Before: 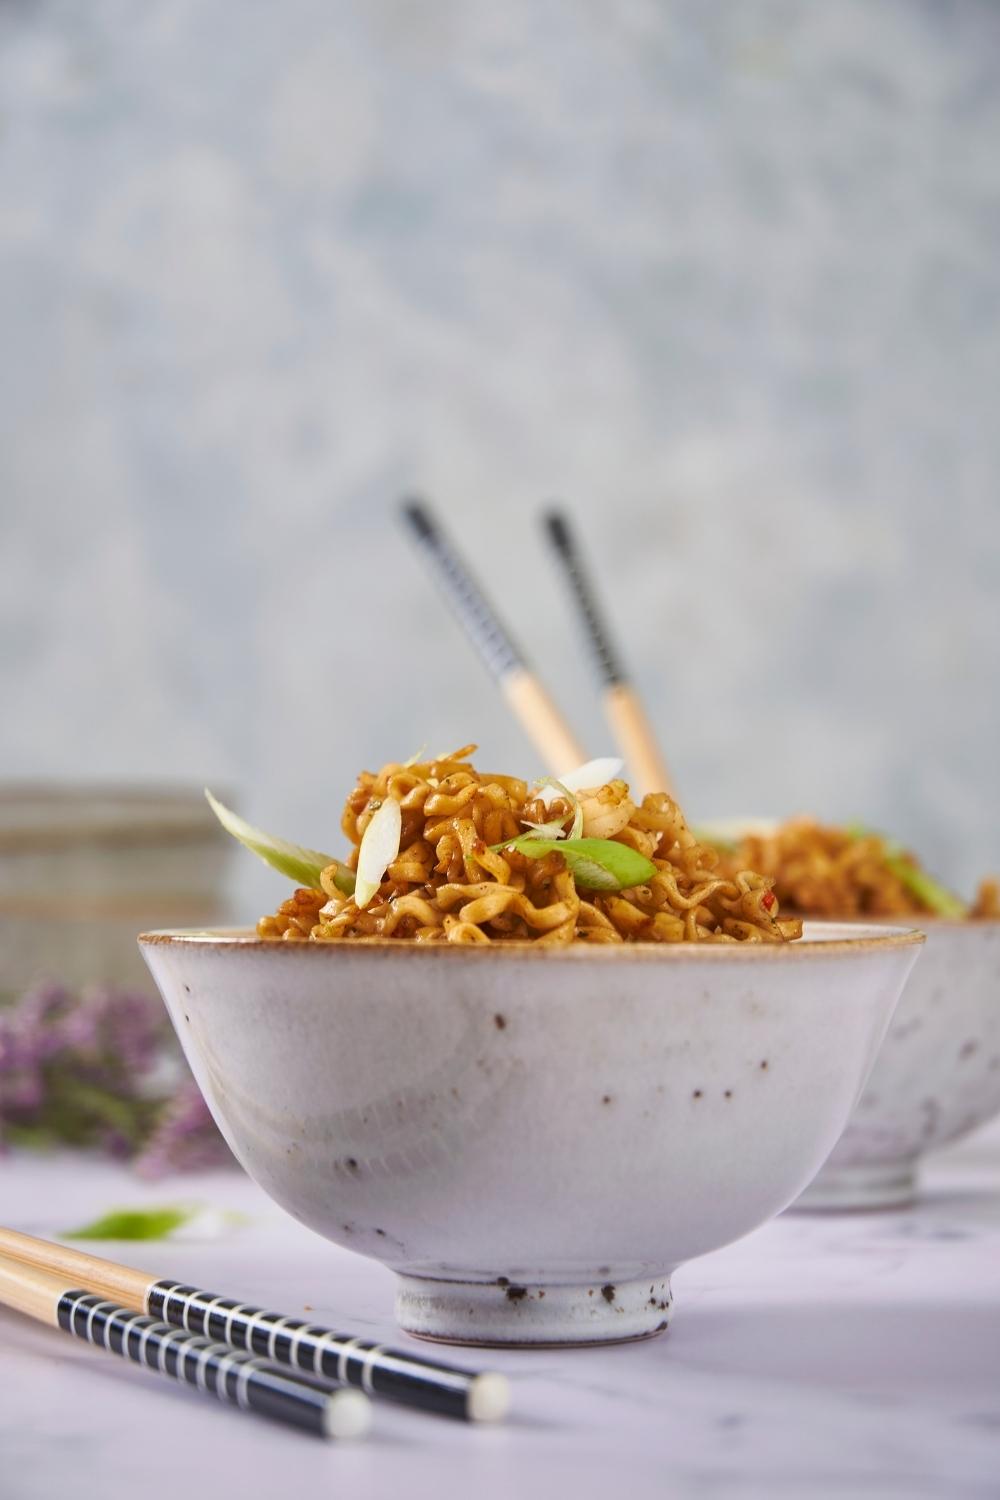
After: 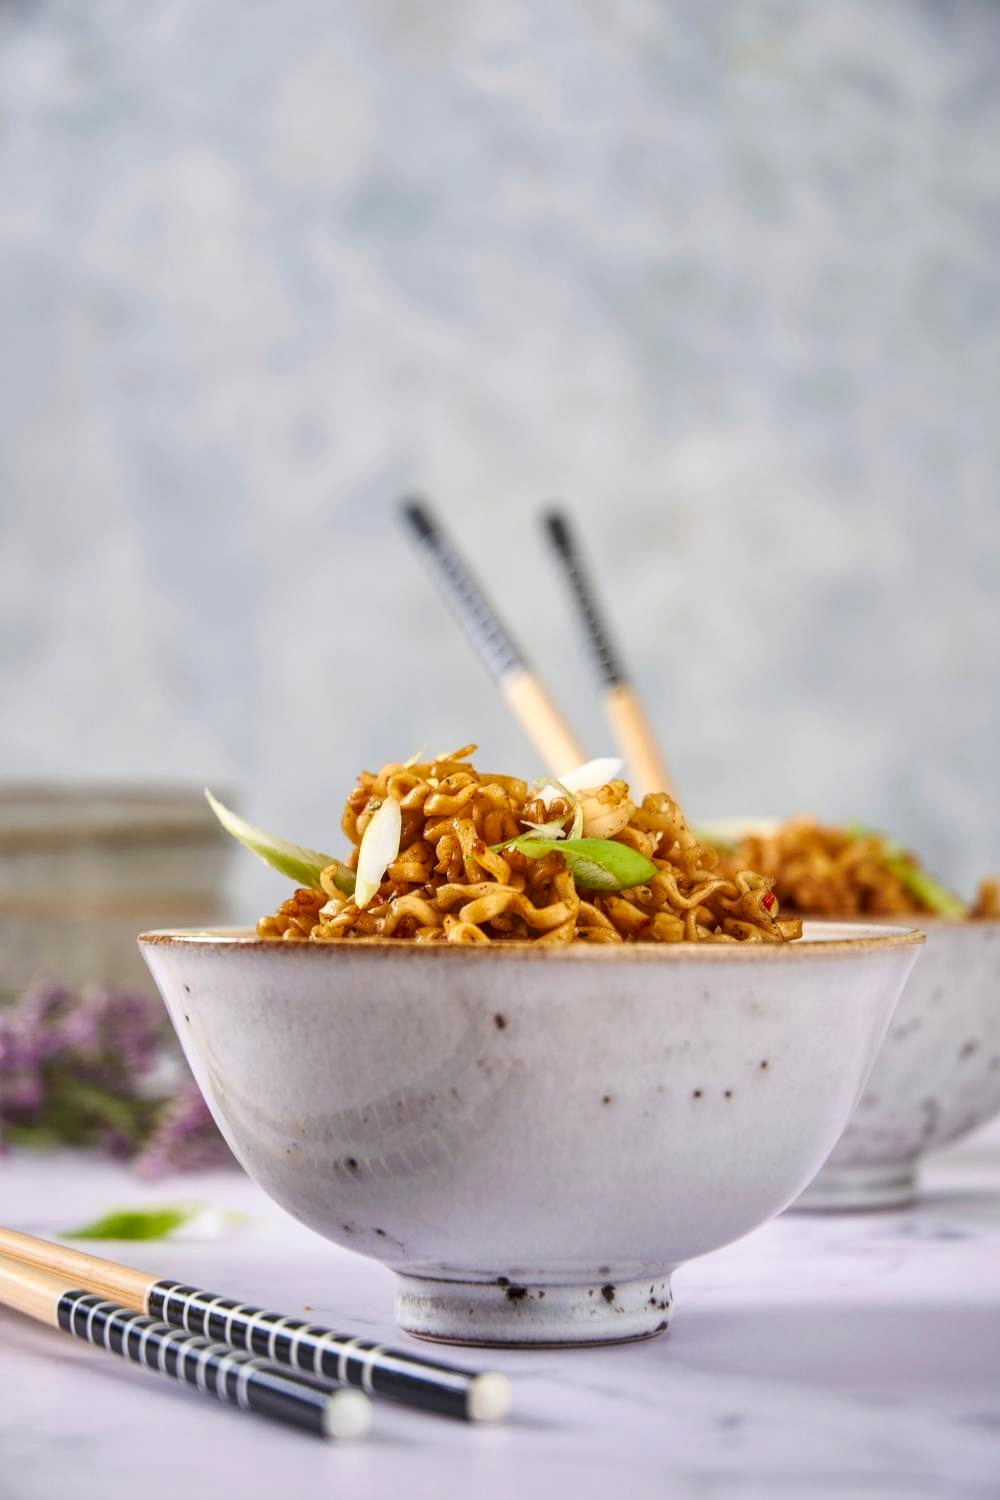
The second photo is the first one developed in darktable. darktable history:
levels: mode automatic, levels [0, 0.492, 0.984]
contrast brightness saturation: contrast 0.096, brightness 0.028, saturation 0.085
local contrast: detail 130%
